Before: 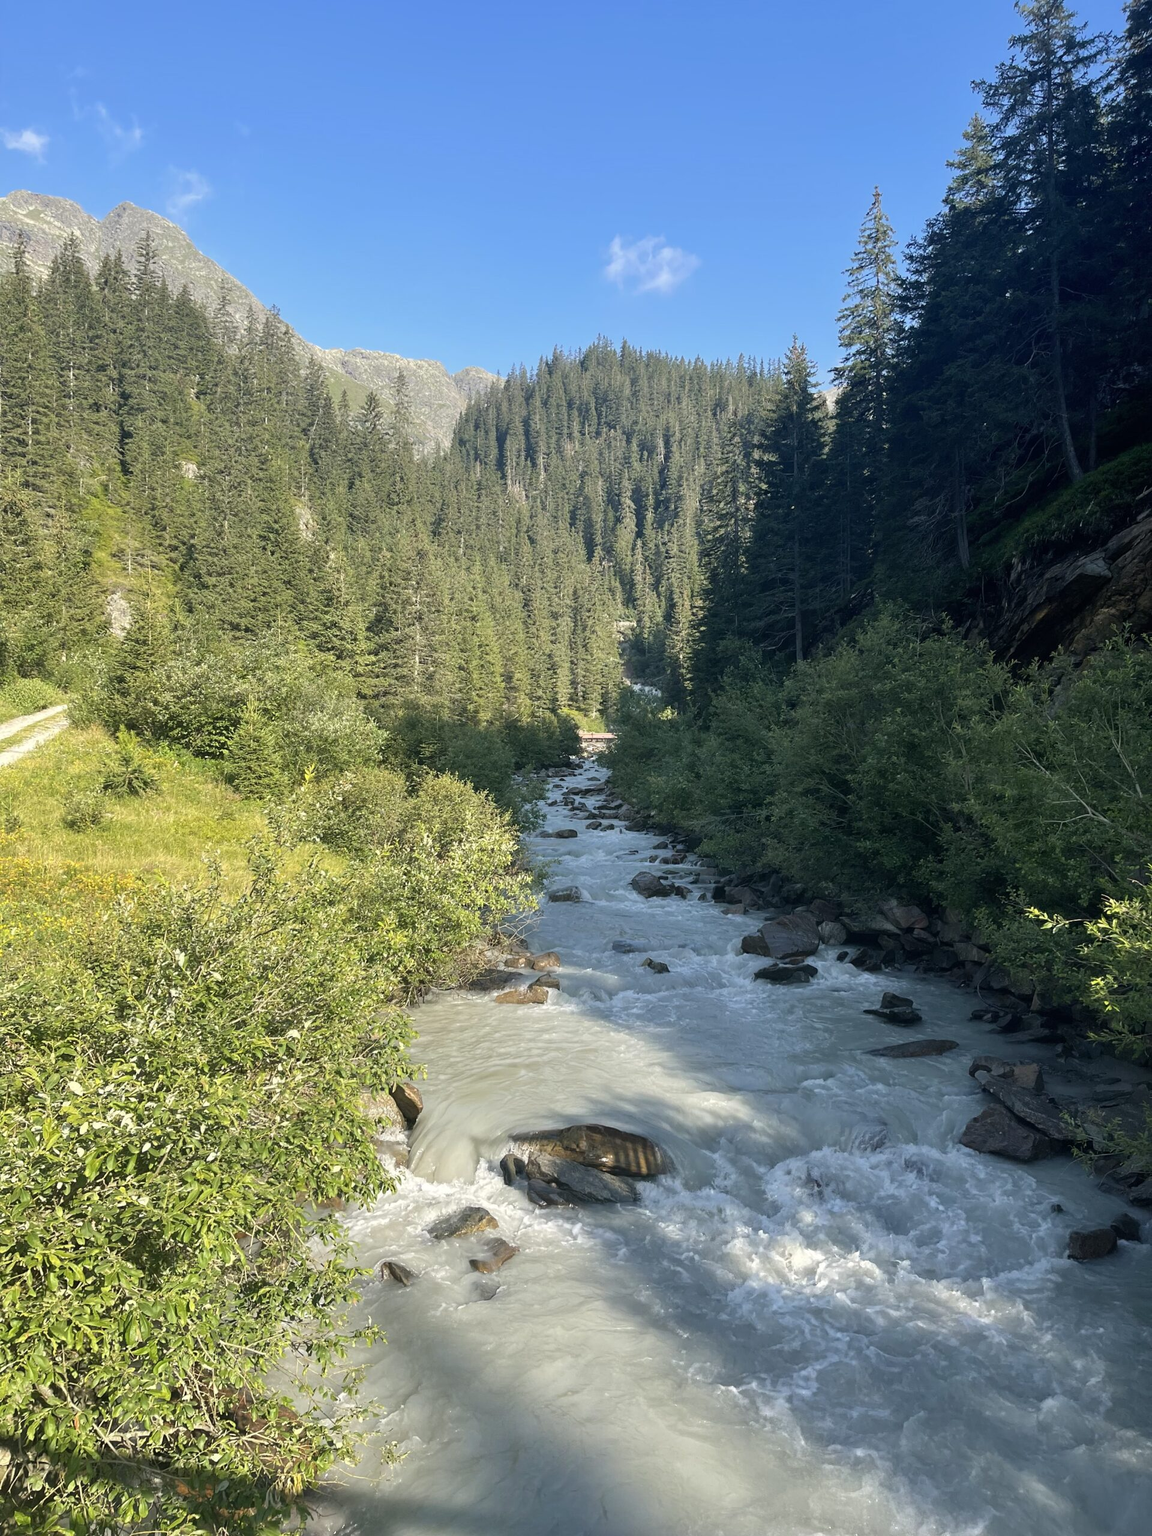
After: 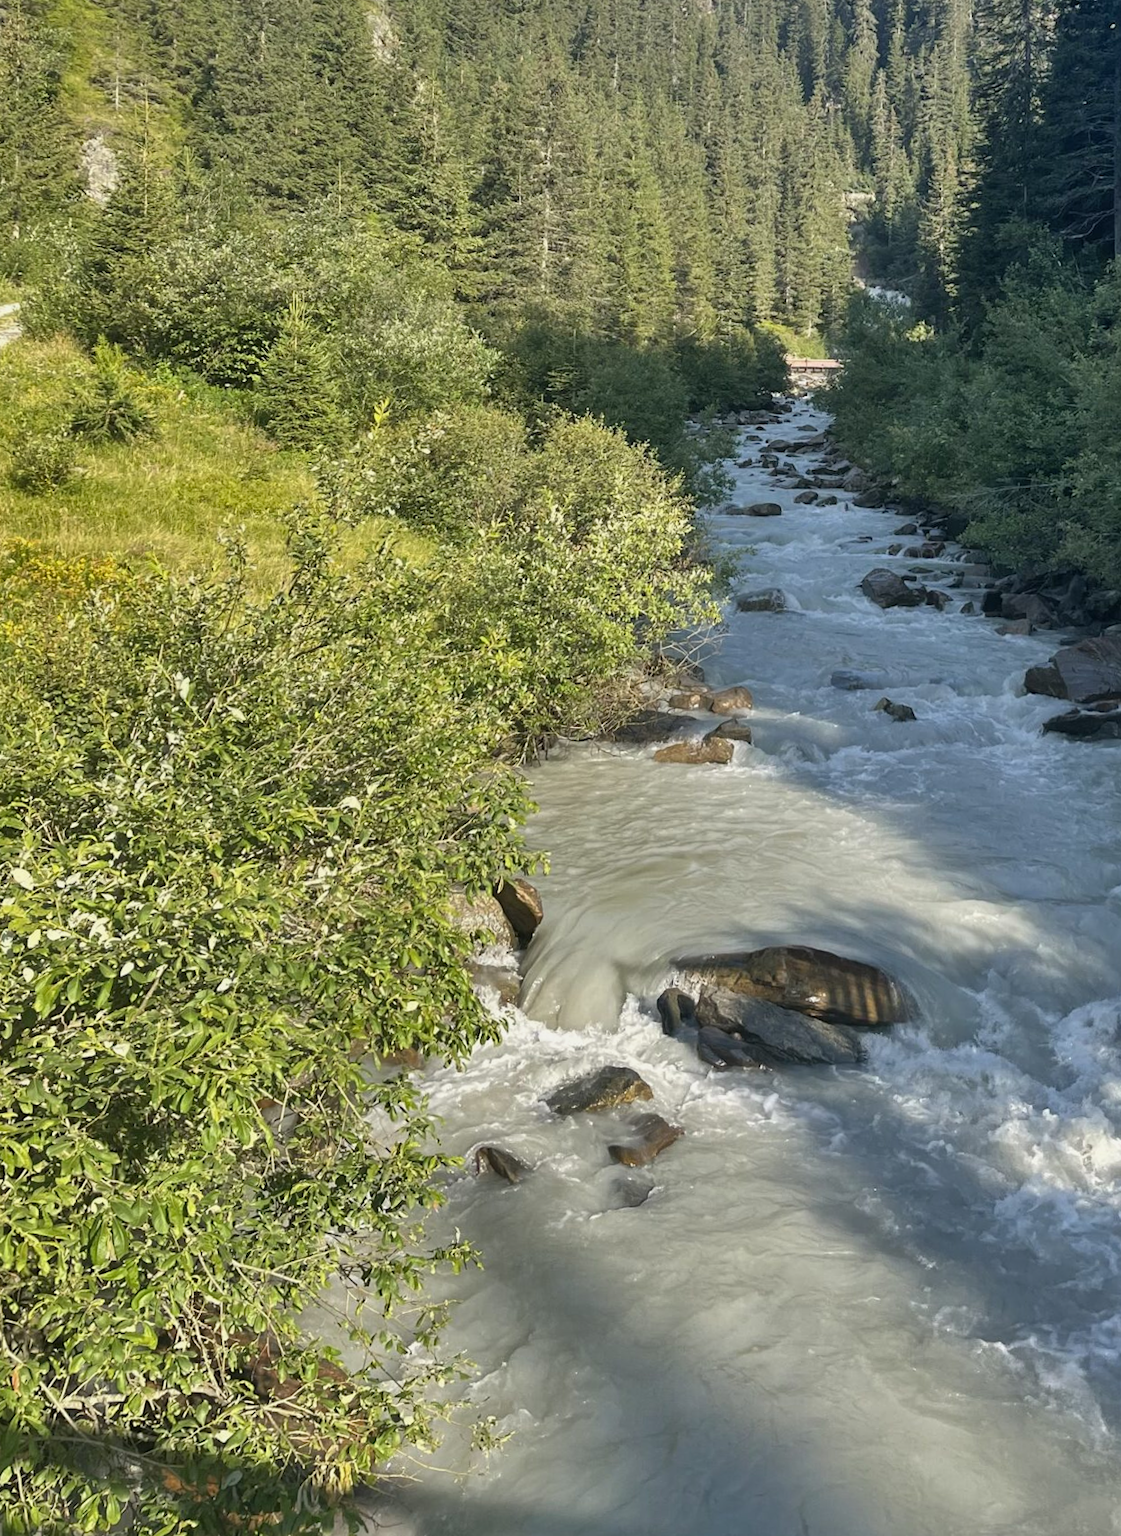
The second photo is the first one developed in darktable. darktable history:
shadows and highlights: white point adjustment -3.58, highlights -63.65, highlights color adjustment 39.66%, soften with gaussian
crop and rotate: angle -0.982°, left 3.8%, top 31.767%, right 29.802%
